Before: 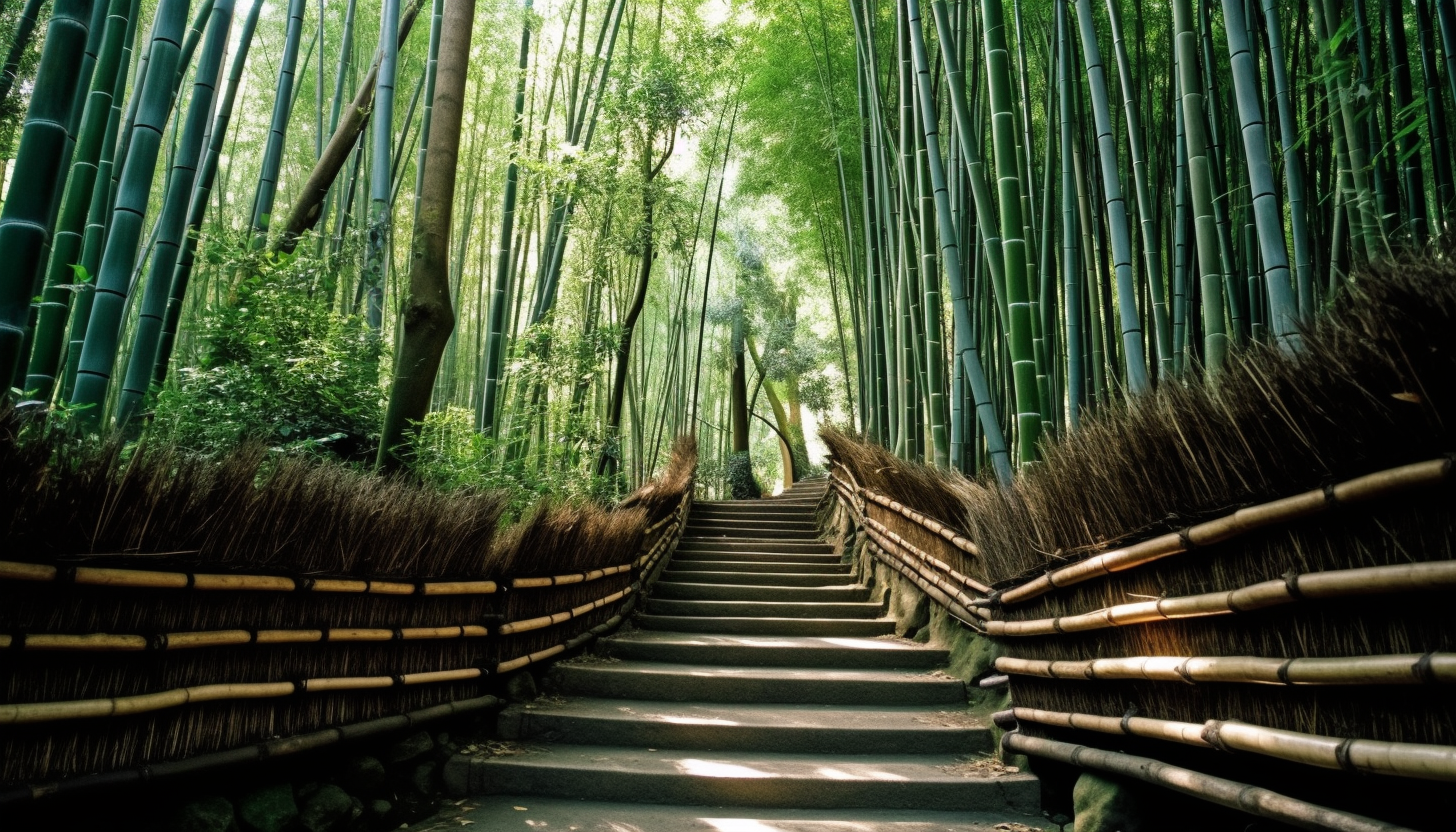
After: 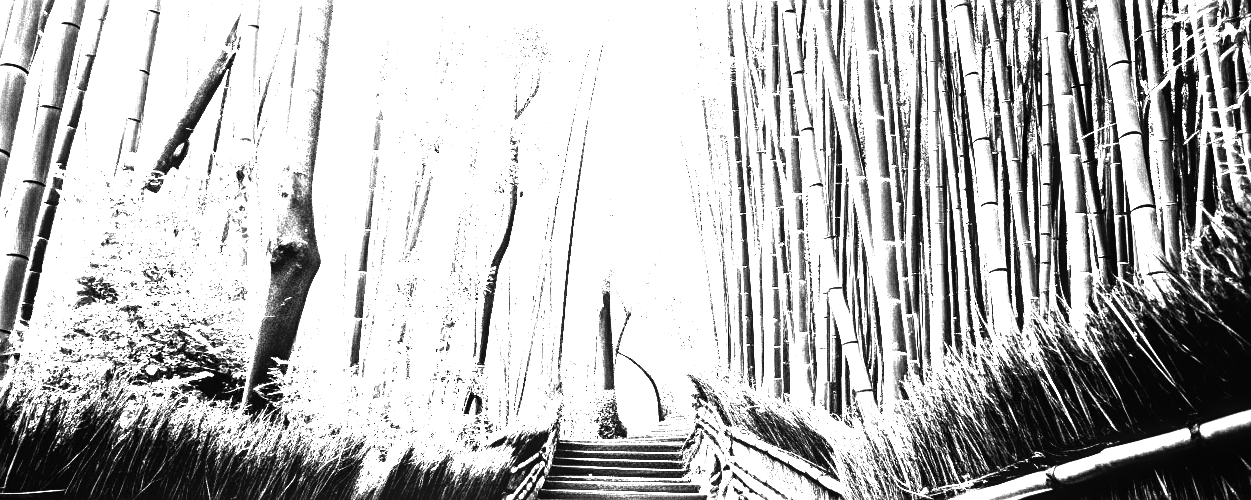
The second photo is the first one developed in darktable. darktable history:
color correction: highlights a* 10.07, highlights b* 38.24, shadows a* 14.26, shadows b* 3.28
exposure: black level correction 0, exposure 0.95 EV, compensate highlight preservation false
local contrast: on, module defaults
base curve: curves: ch0 [(0, 0) (0.007, 0.004) (0.027, 0.03) (0.046, 0.07) (0.207, 0.54) (0.442, 0.872) (0.673, 0.972) (1, 1)], preserve colors none
crop and rotate: left 9.259%, top 7.354%, right 4.817%, bottom 32.494%
color zones: curves: ch0 [(0, 0.554) (0.146, 0.662) (0.293, 0.86) (0.503, 0.774) (0.637, 0.106) (0.74, 0.072) (0.866, 0.488) (0.998, 0.569)]; ch1 [(0, 0) (0.143, 0) (0.286, 0) (0.429, 0) (0.571, 0) (0.714, 0) (0.857, 0)]
sharpen: on, module defaults
